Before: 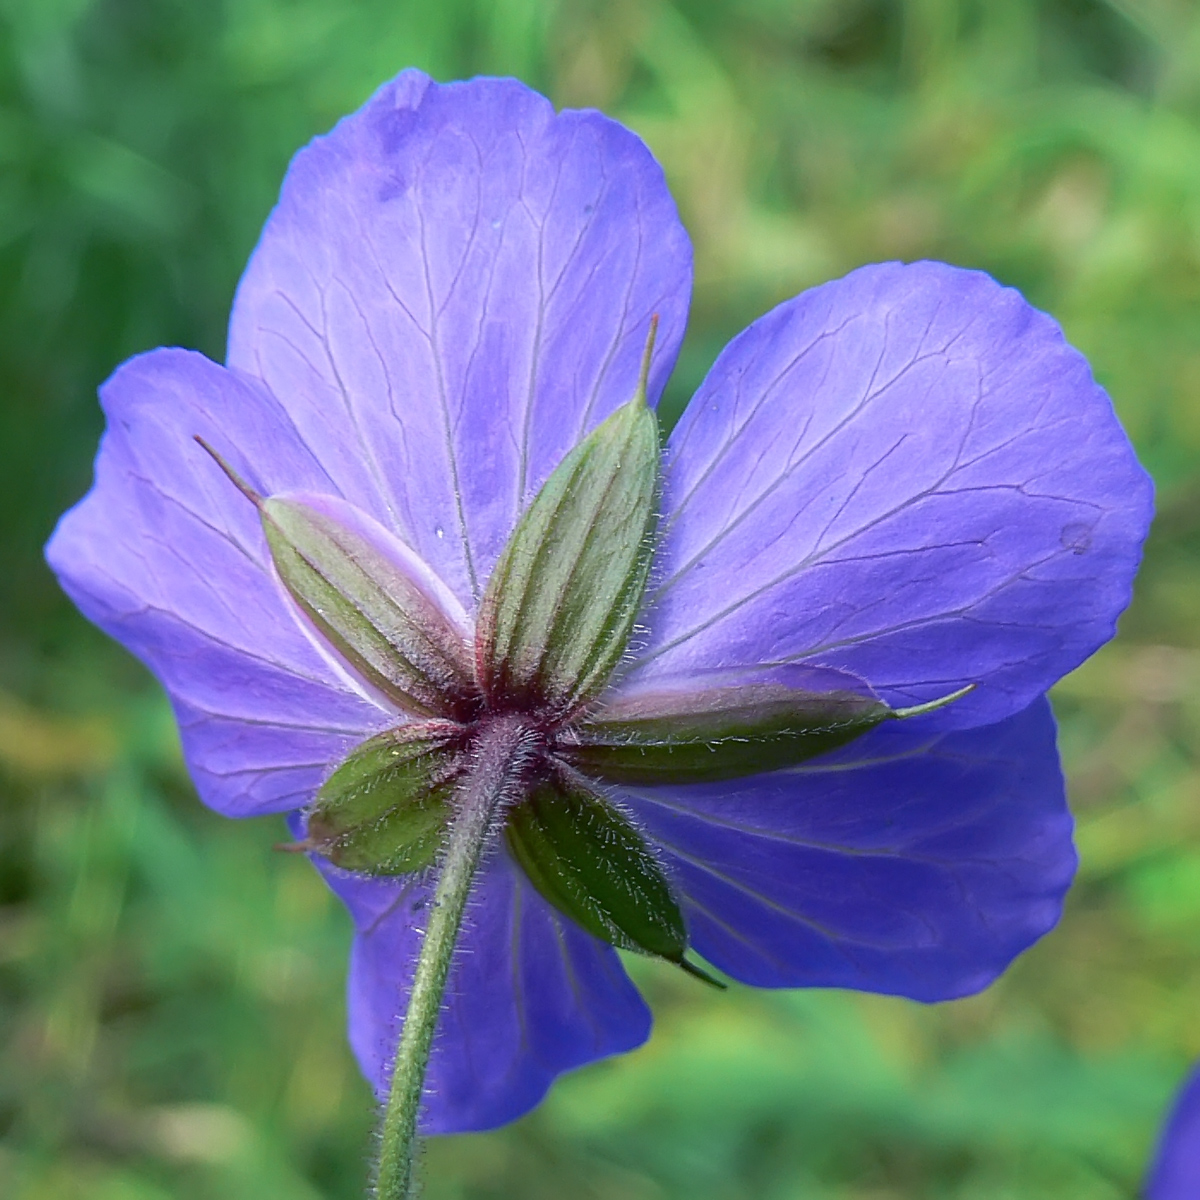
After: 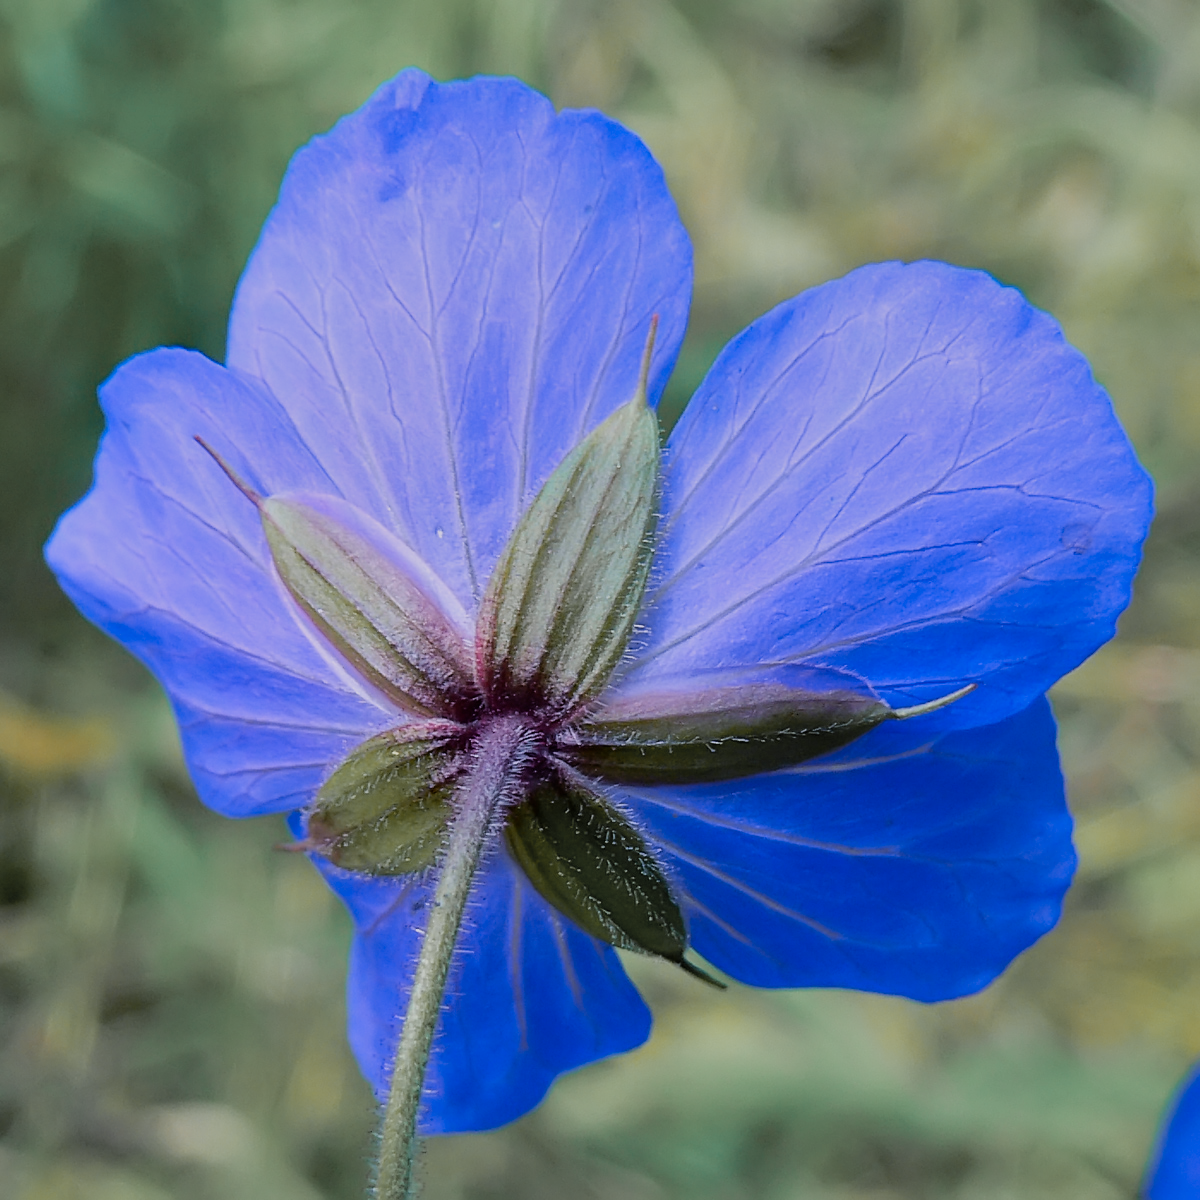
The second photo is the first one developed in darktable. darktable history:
color zones: curves: ch1 [(0.263, 0.53) (0.376, 0.287) (0.487, 0.512) (0.748, 0.547) (1, 0.513)]; ch2 [(0.262, 0.45) (0.751, 0.477)], mix 31.98%
filmic rgb: black relative exposure -7.65 EV, white relative exposure 4.56 EV, hardness 3.61
shadows and highlights: soften with gaussian
white balance: red 1.004, blue 1.096
